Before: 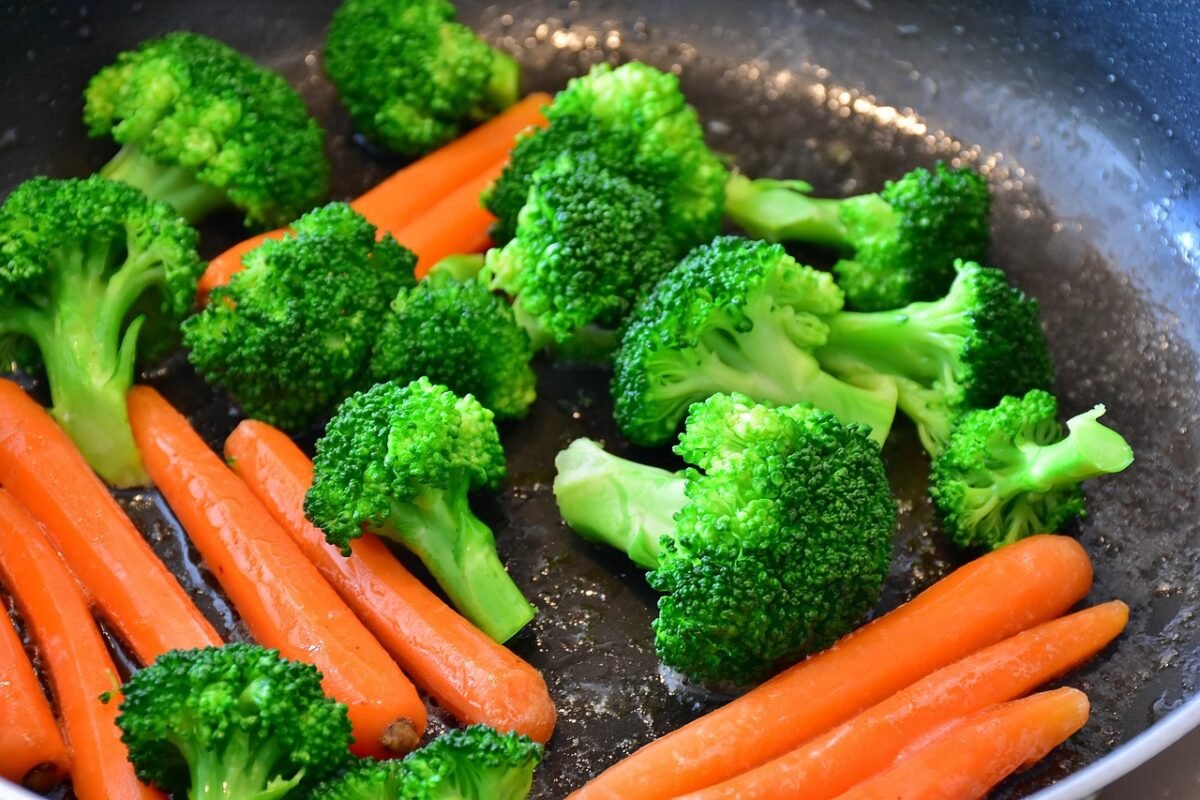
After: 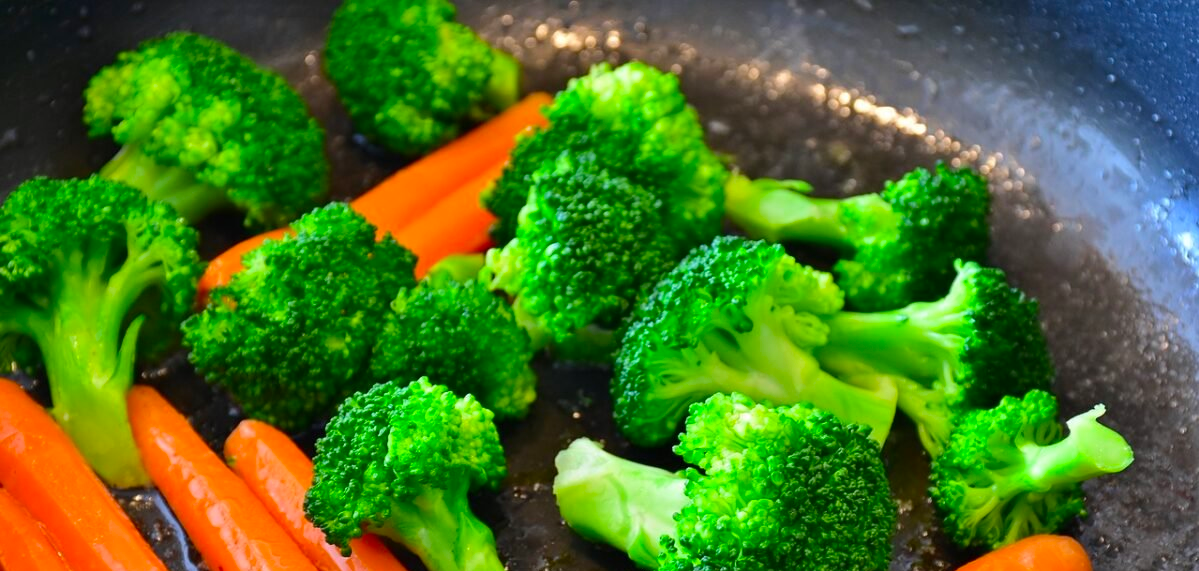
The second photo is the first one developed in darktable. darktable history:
crop: bottom 28.576%
color balance: output saturation 120%
